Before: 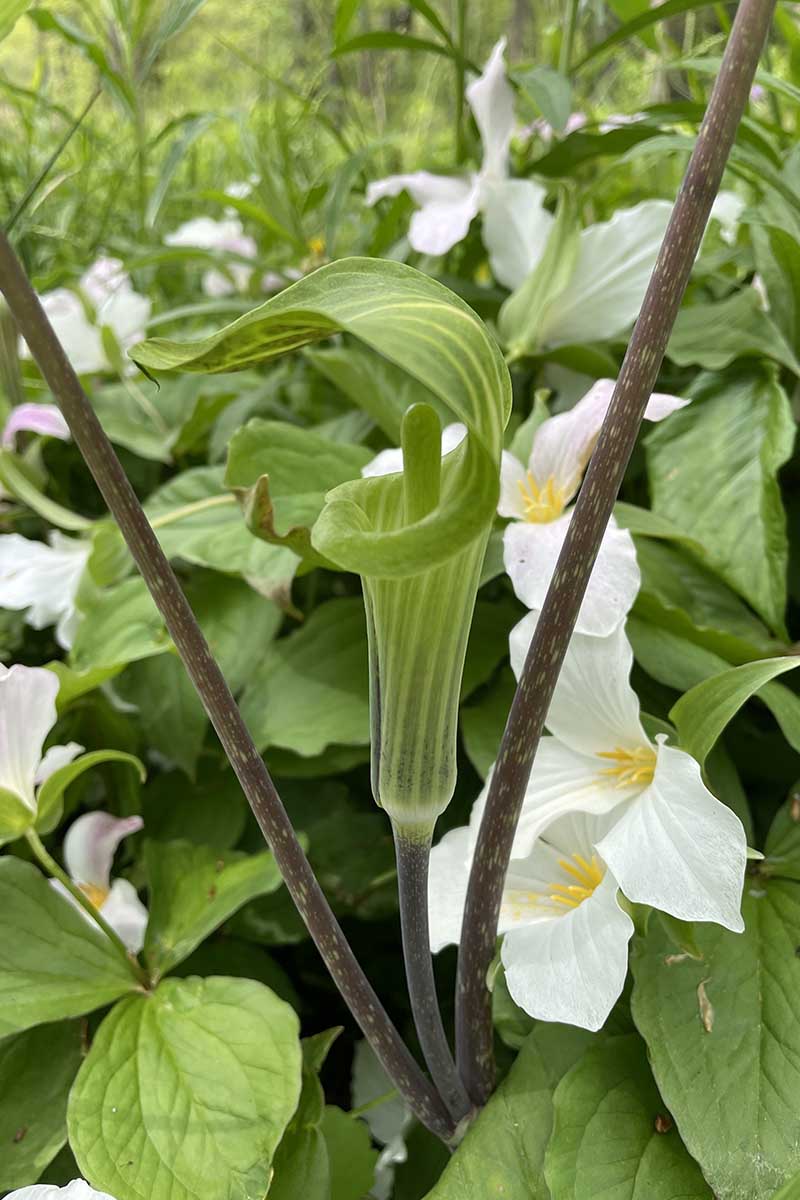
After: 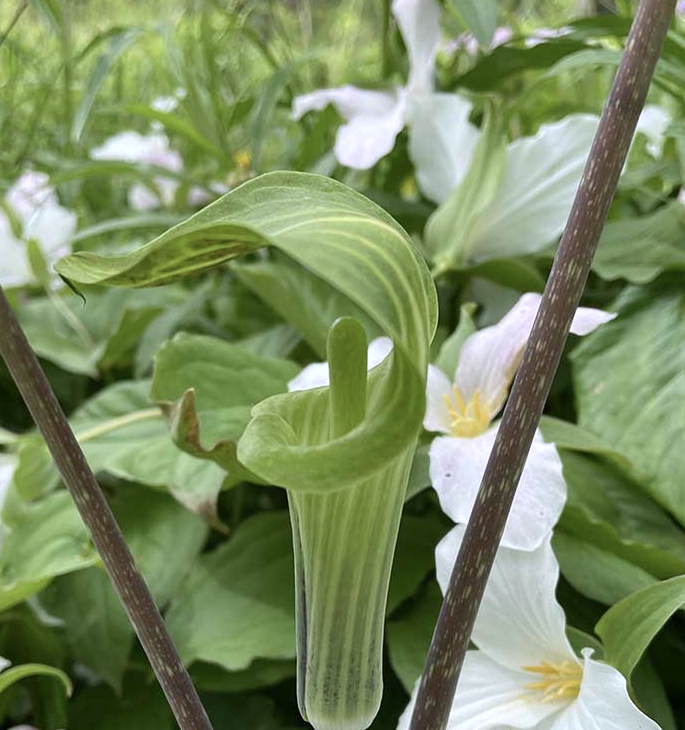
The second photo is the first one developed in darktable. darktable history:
color calibration: illuminant as shot in camera, x 0.358, y 0.373, temperature 4628.91 K, gamut compression 2.97
crop and rotate: left 9.34%, top 7.233%, right 4.911%, bottom 31.851%
levels: black 0.037%
